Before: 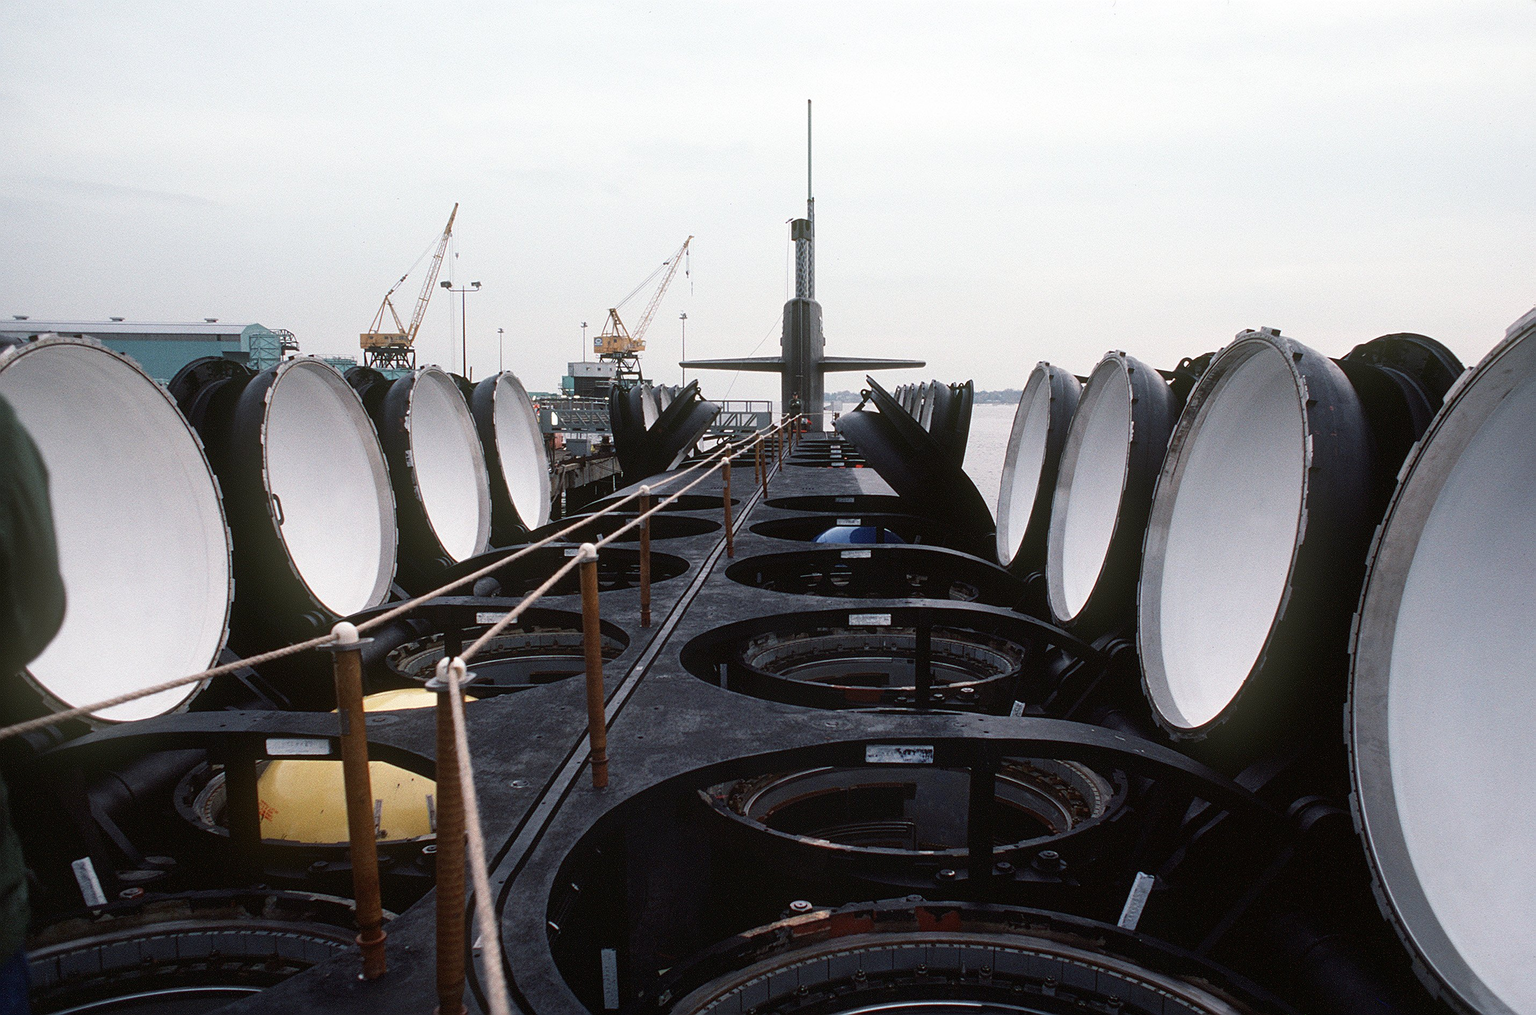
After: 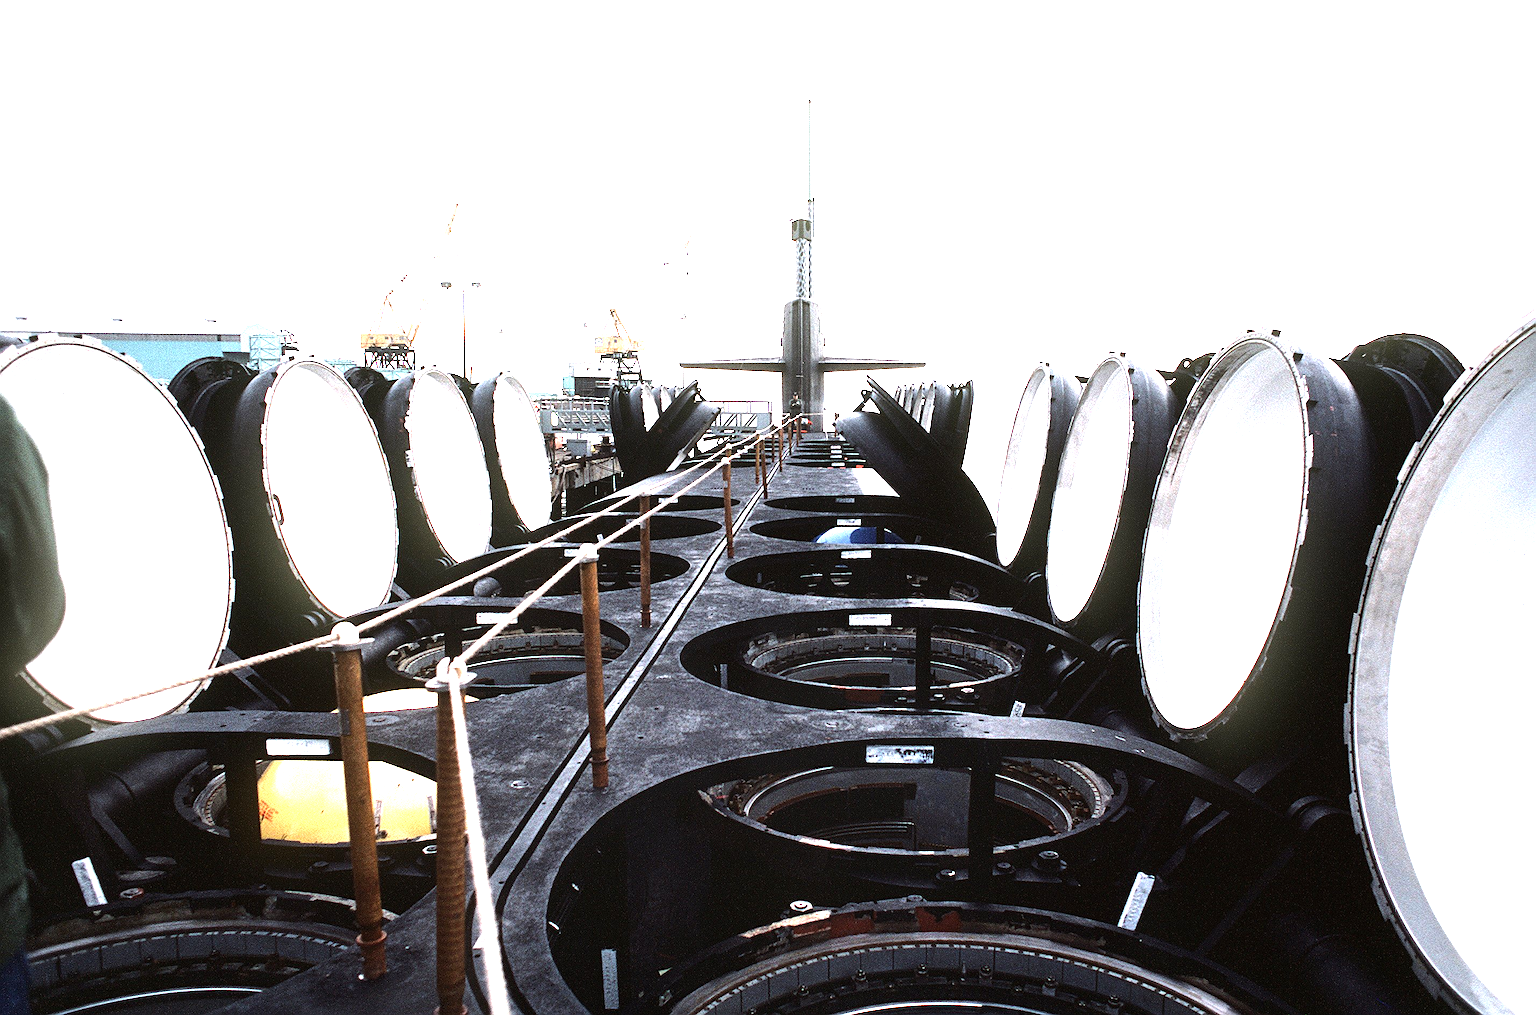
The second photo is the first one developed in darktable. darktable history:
tone equalizer: -8 EV -1.08 EV, -7 EV -1.01 EV, -6 EV -0.867 EV, -5 EV -0.578 EV, -3 EV 0.578 EV, -2 EV 0.867 EV, -1 EV 1.01 EV, +0 EV 1.08 EV, edges refinement/feathering 500, mask exposure compensation -1.57 EV, preserve details no
exposure: black level correction 0, exposure 1.45 EV, compensate exposure bias true, compensate highlight preservation false
